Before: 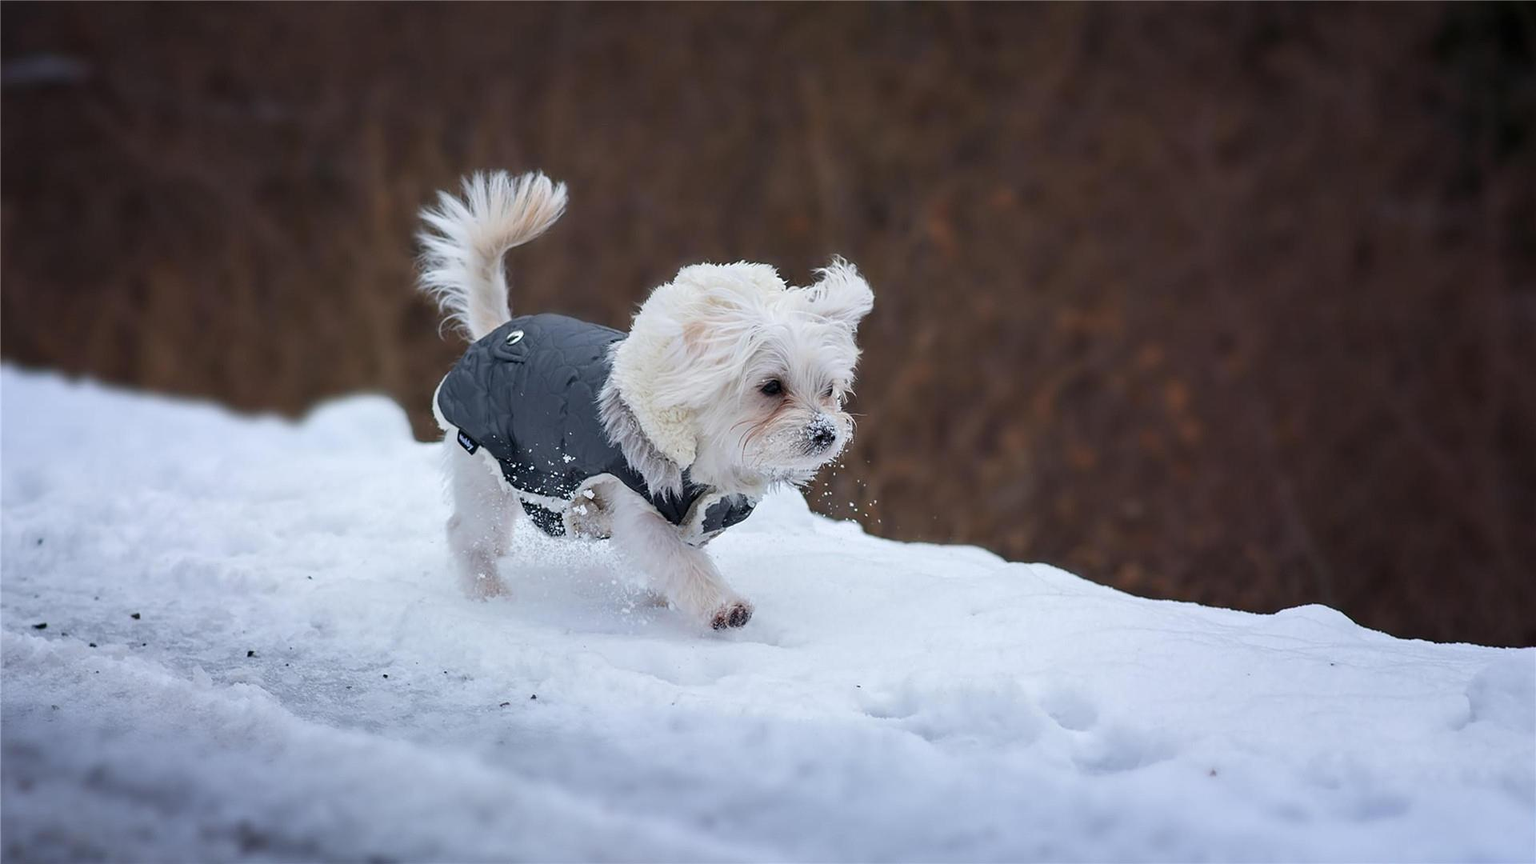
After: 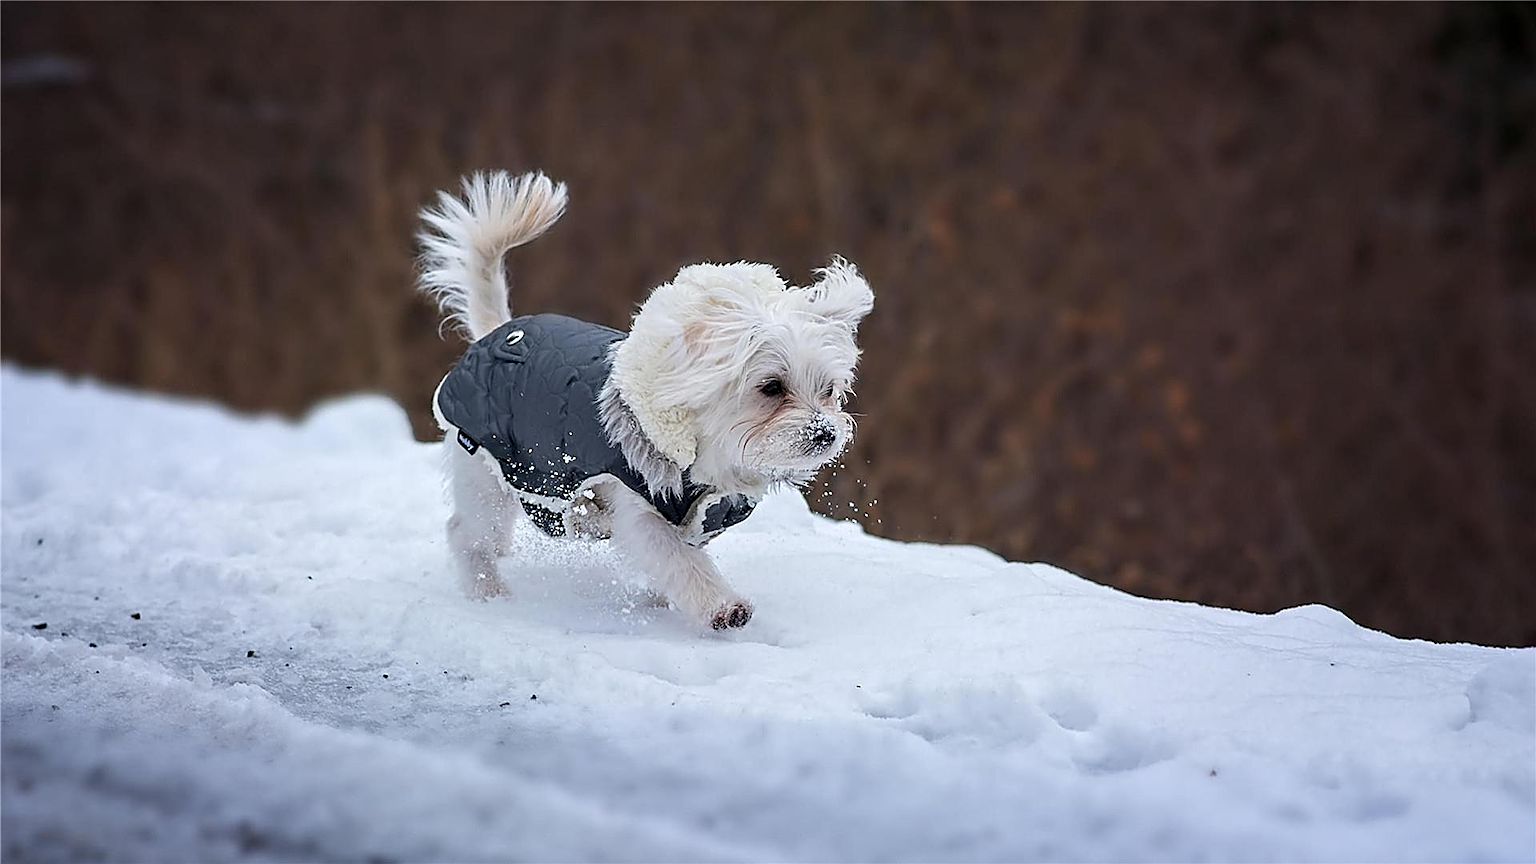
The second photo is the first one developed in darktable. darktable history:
contrast equalizer: octaves 7, y [[0.509, 0.514, 0.523, 0.542, 0.578, 0.603], [0.5 ×6], [0.509, 0.514, 0.523, 0.542, 0.578, 0.603], [0.001, 0.002, 0.003, 0.005, 0.01, 0.013], [0.001, 0.002, 0.003, 0.005, 0.01, 0.013]]
sharpen: on, module defaults
